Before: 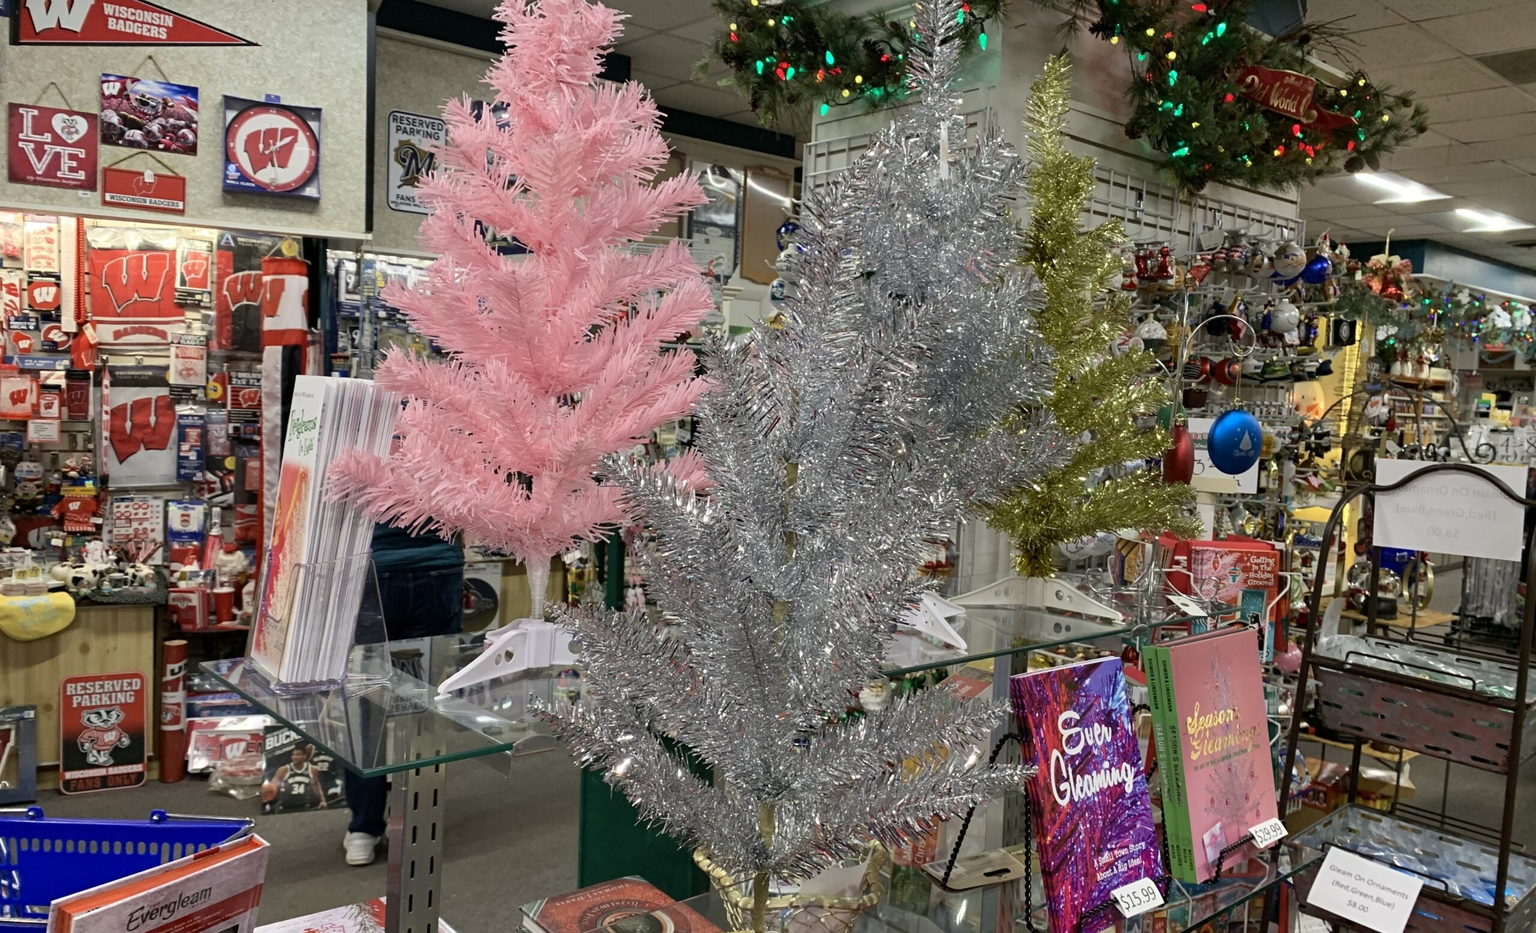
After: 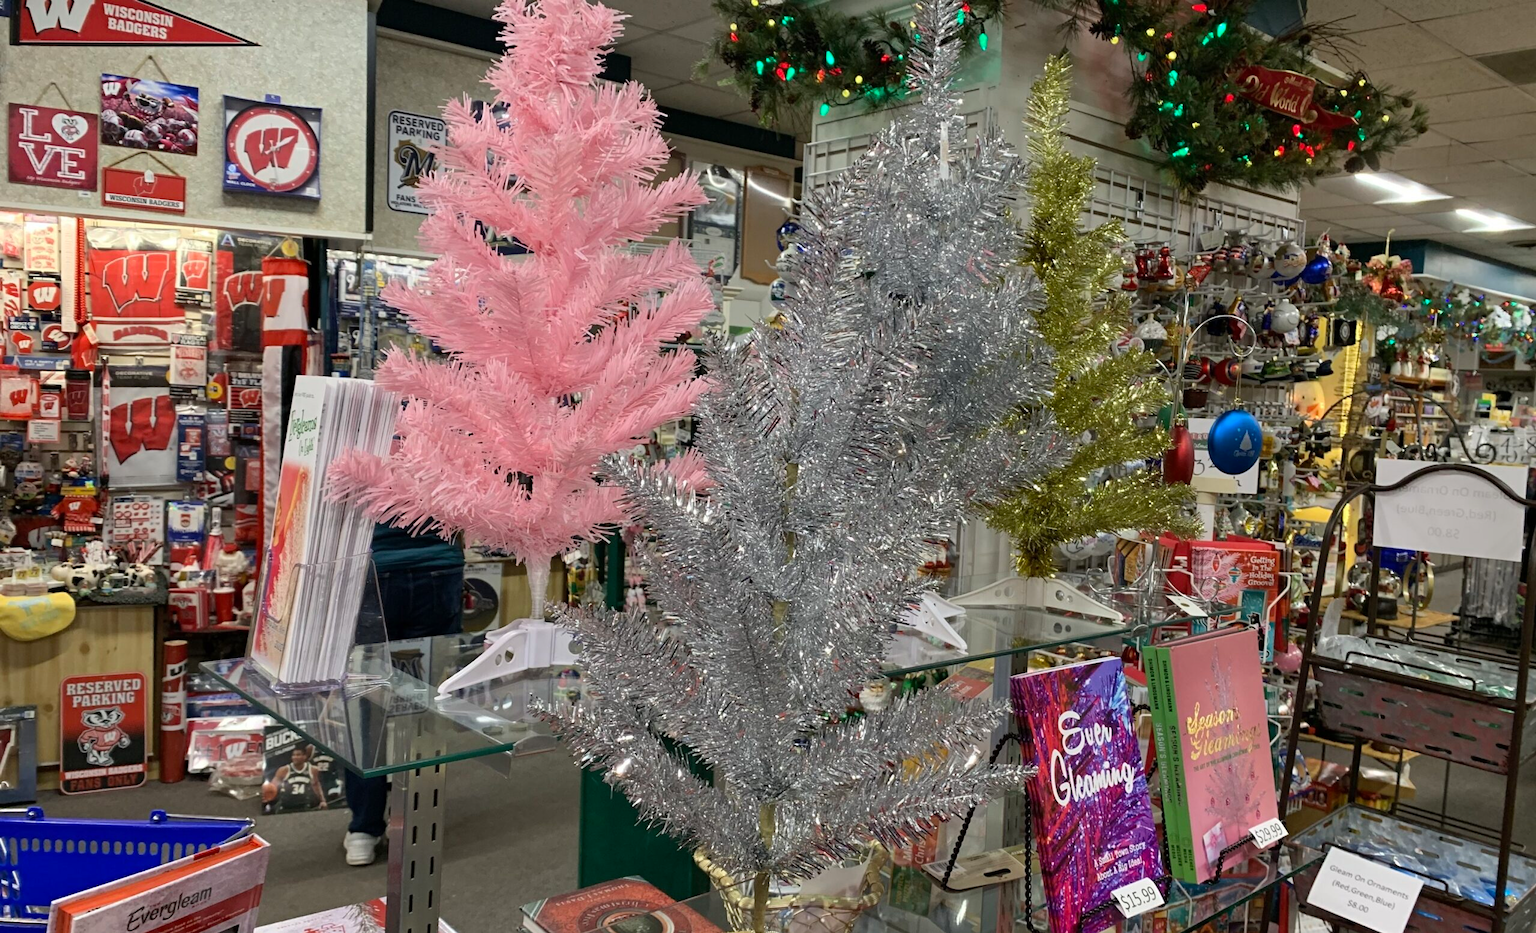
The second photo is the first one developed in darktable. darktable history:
color correction: highlights a* -0.195, highlights b* -0.088
